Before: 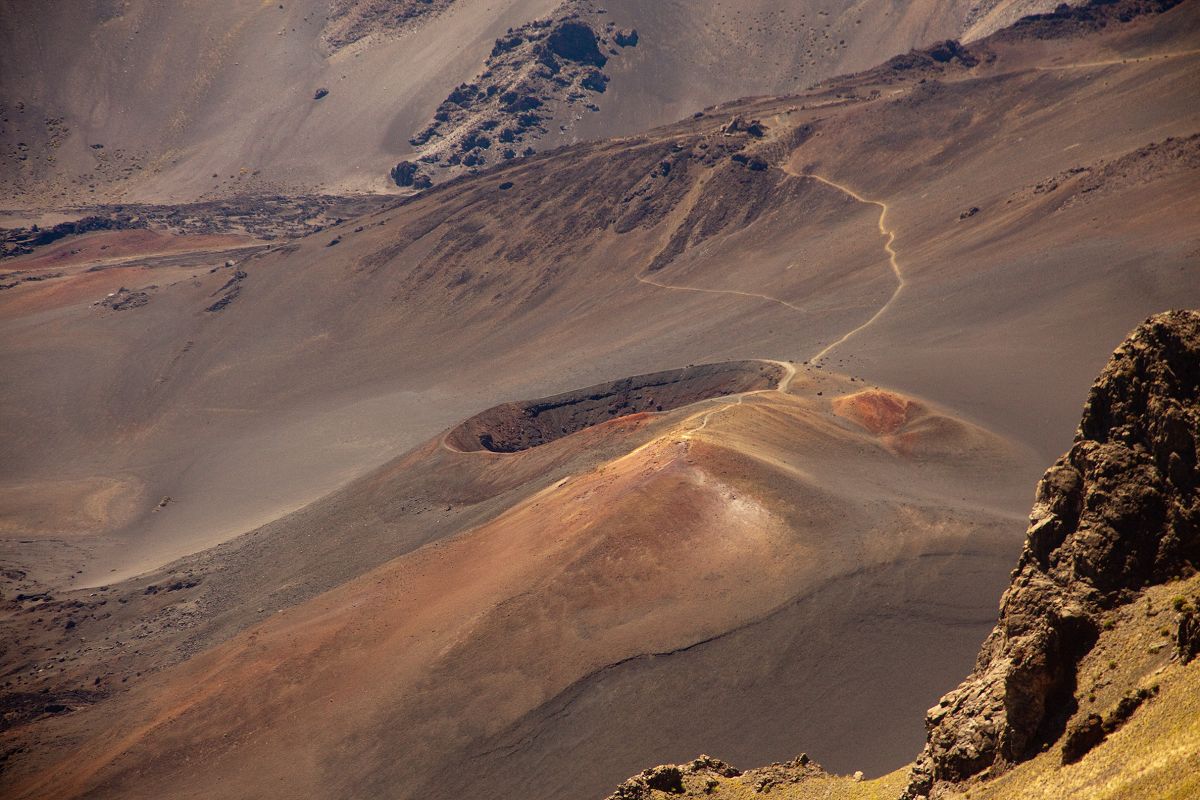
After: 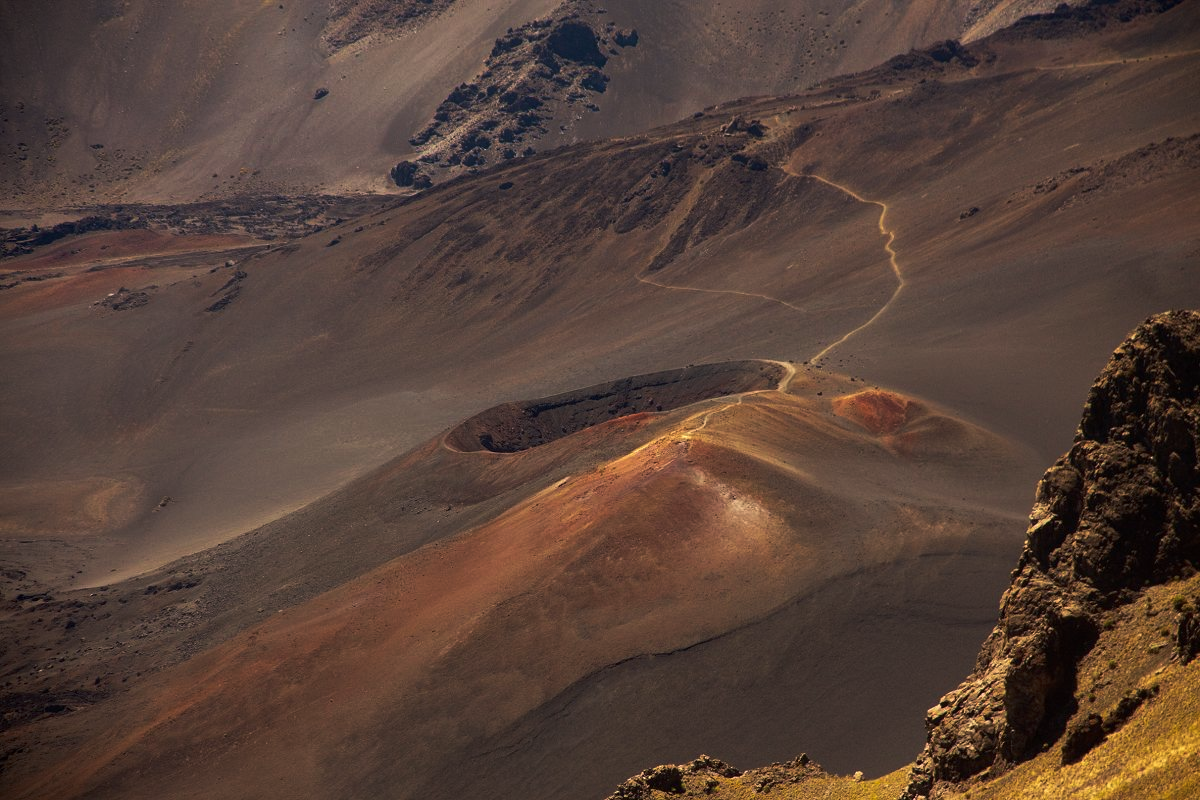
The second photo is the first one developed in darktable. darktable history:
tone curve: curves: ch0 [(0, 0) (0.536, 0.402) (1, 1)], preserve colors none
